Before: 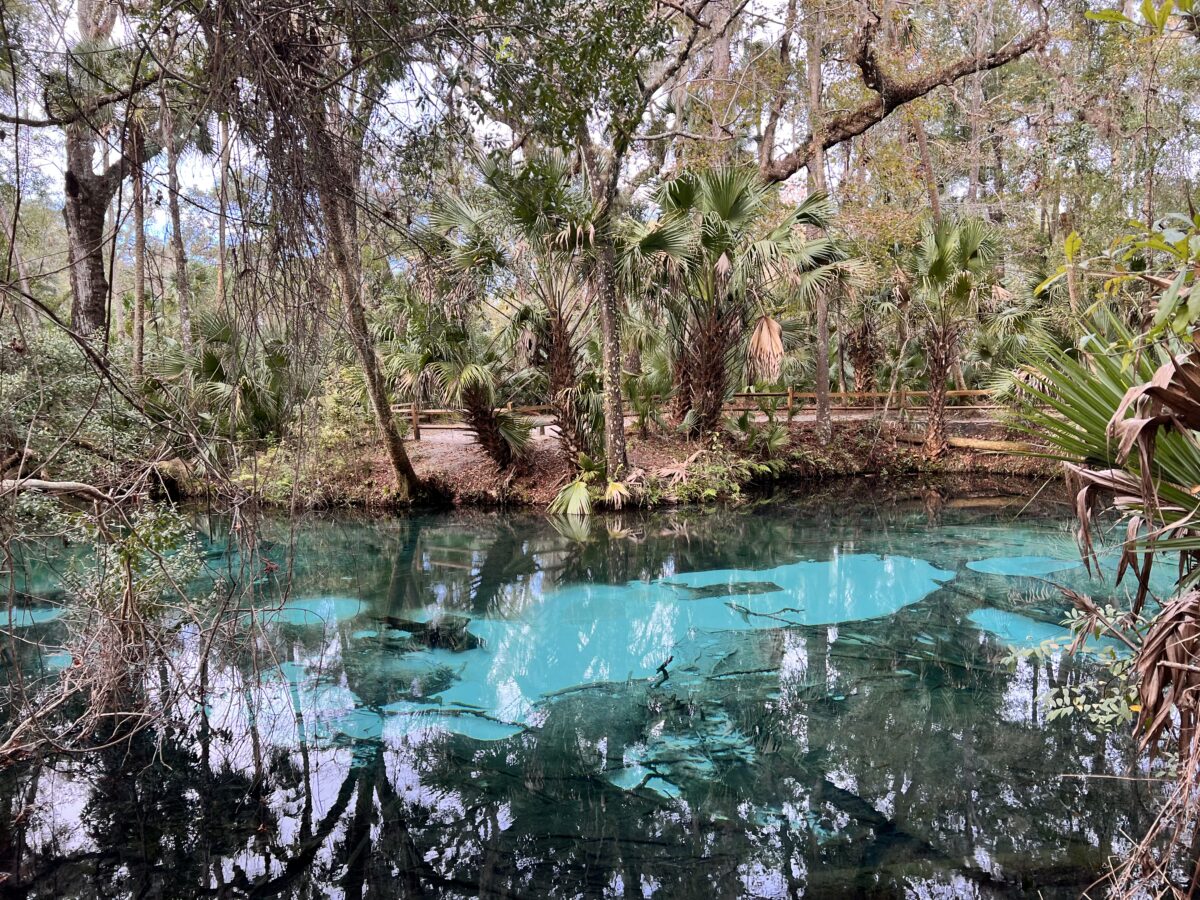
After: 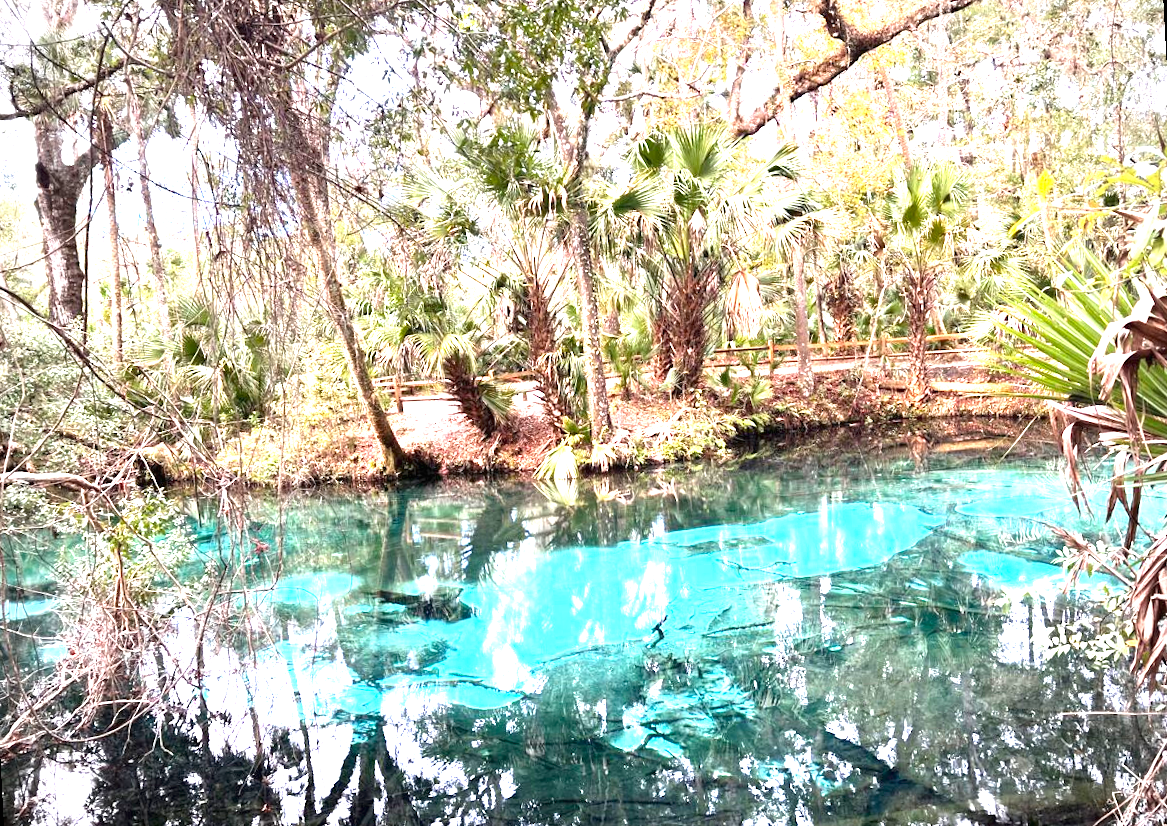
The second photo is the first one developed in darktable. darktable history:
vignetting: fall-off radius 60.92%
exposure: black level correction 0, exposure 2 EV, compensate highlight preservation false
rotate and perspective: rotation -3°, crop left 0.031, crop right 0.968, crop top 0.07, crop bottom 0.93
